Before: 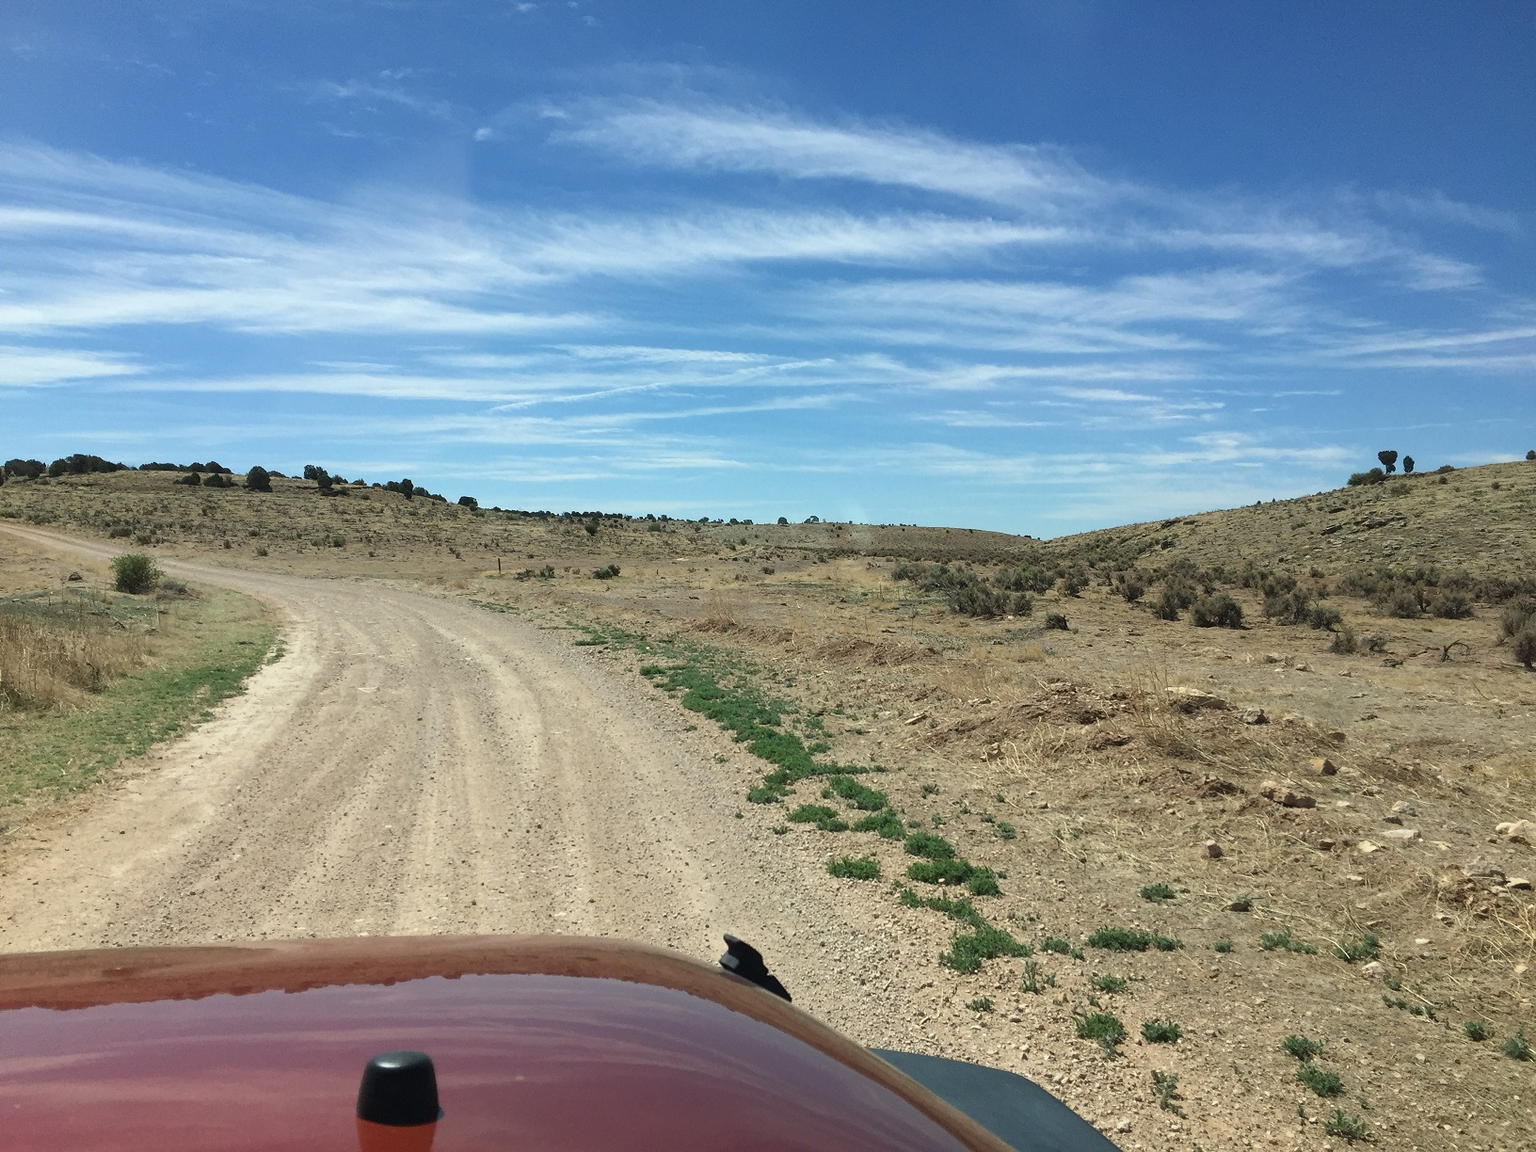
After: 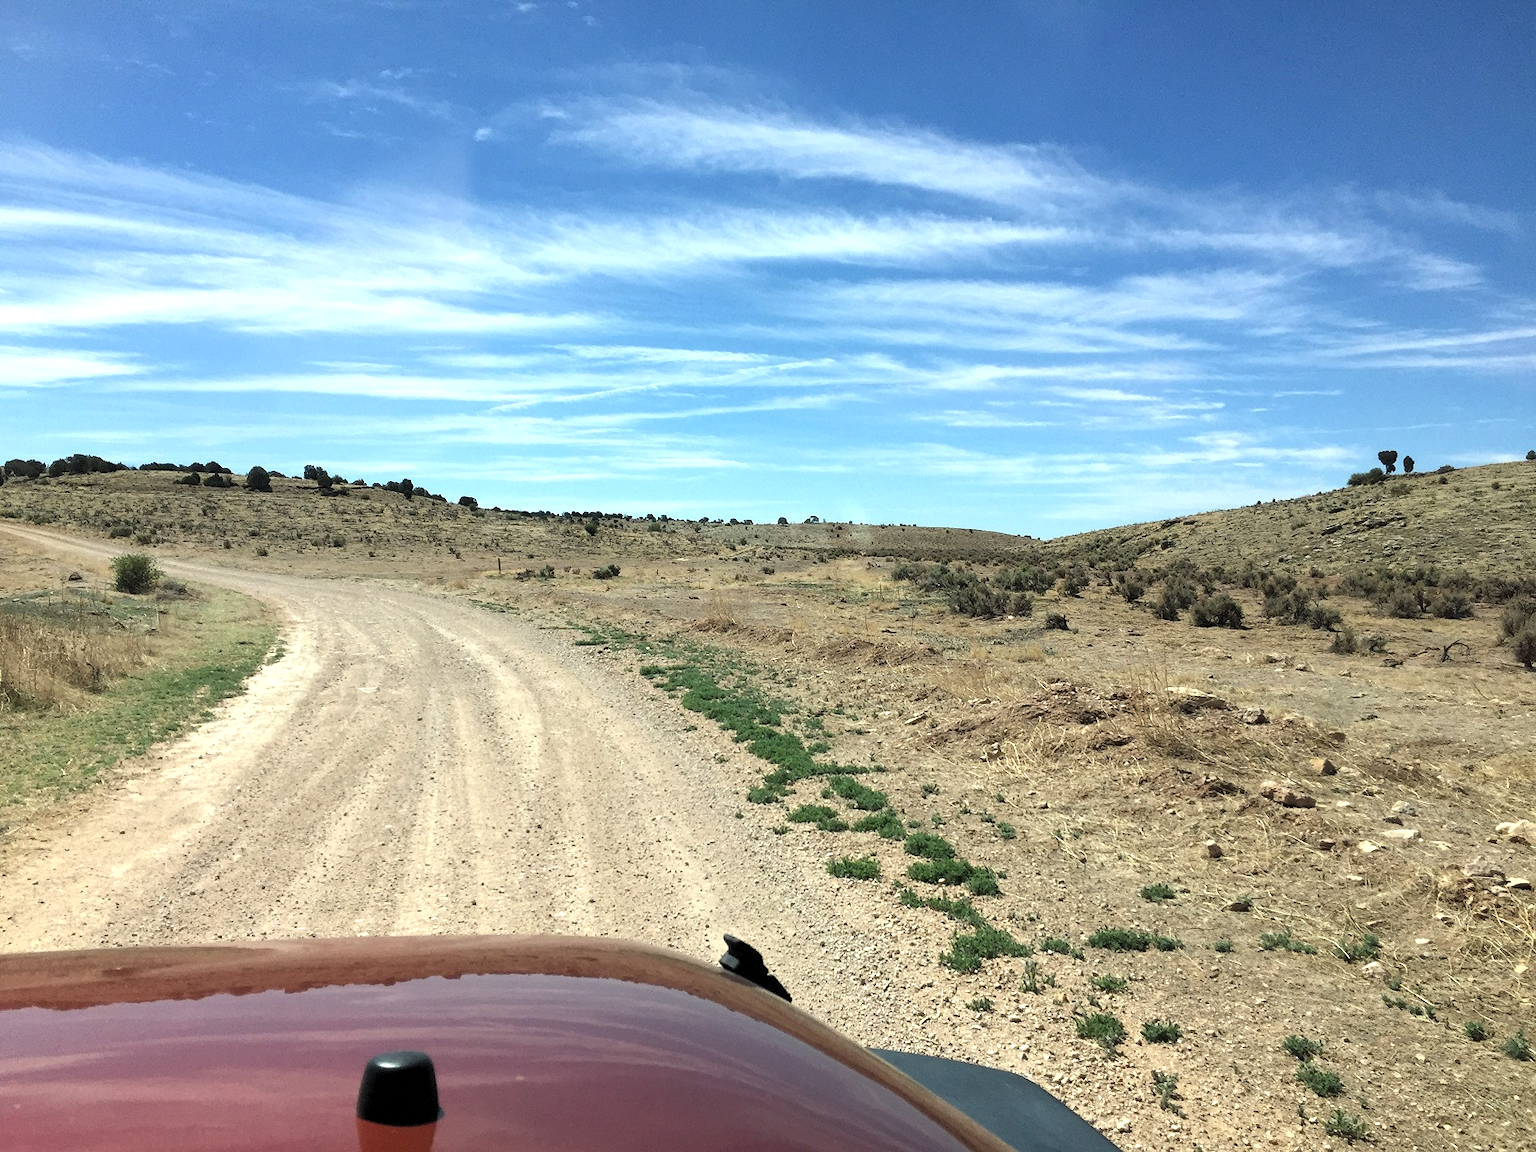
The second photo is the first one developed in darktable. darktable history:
exposure: exposure 0.296 EV, compensate highlight preservation false
levels: levels [0.062, 0.494, 0.925]
